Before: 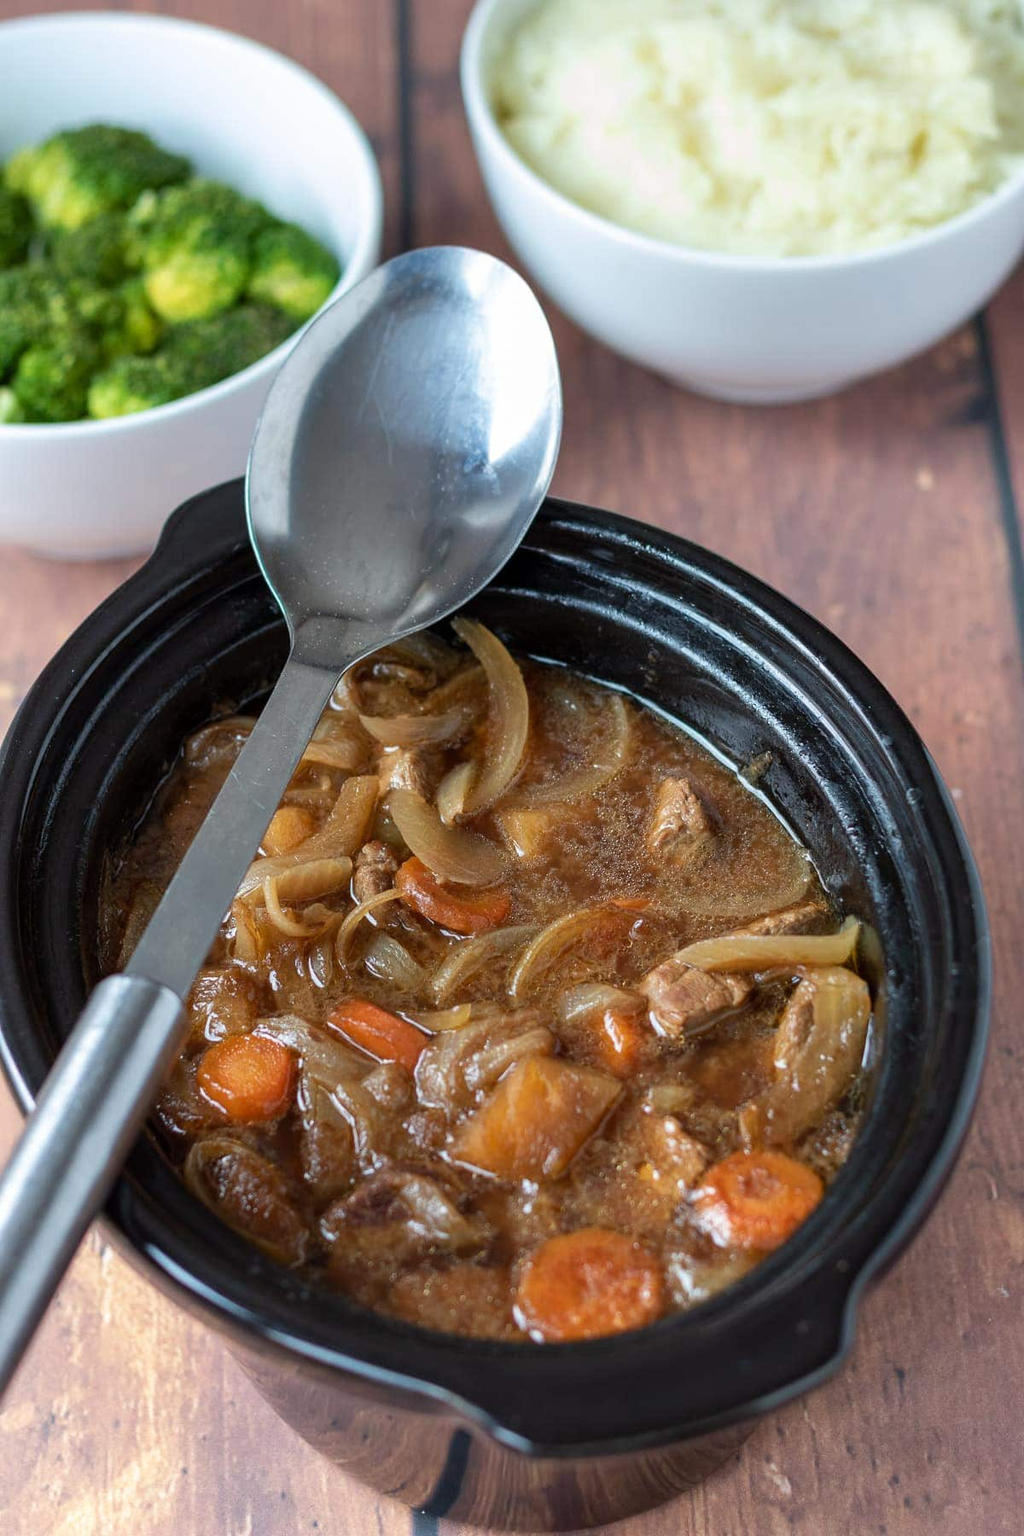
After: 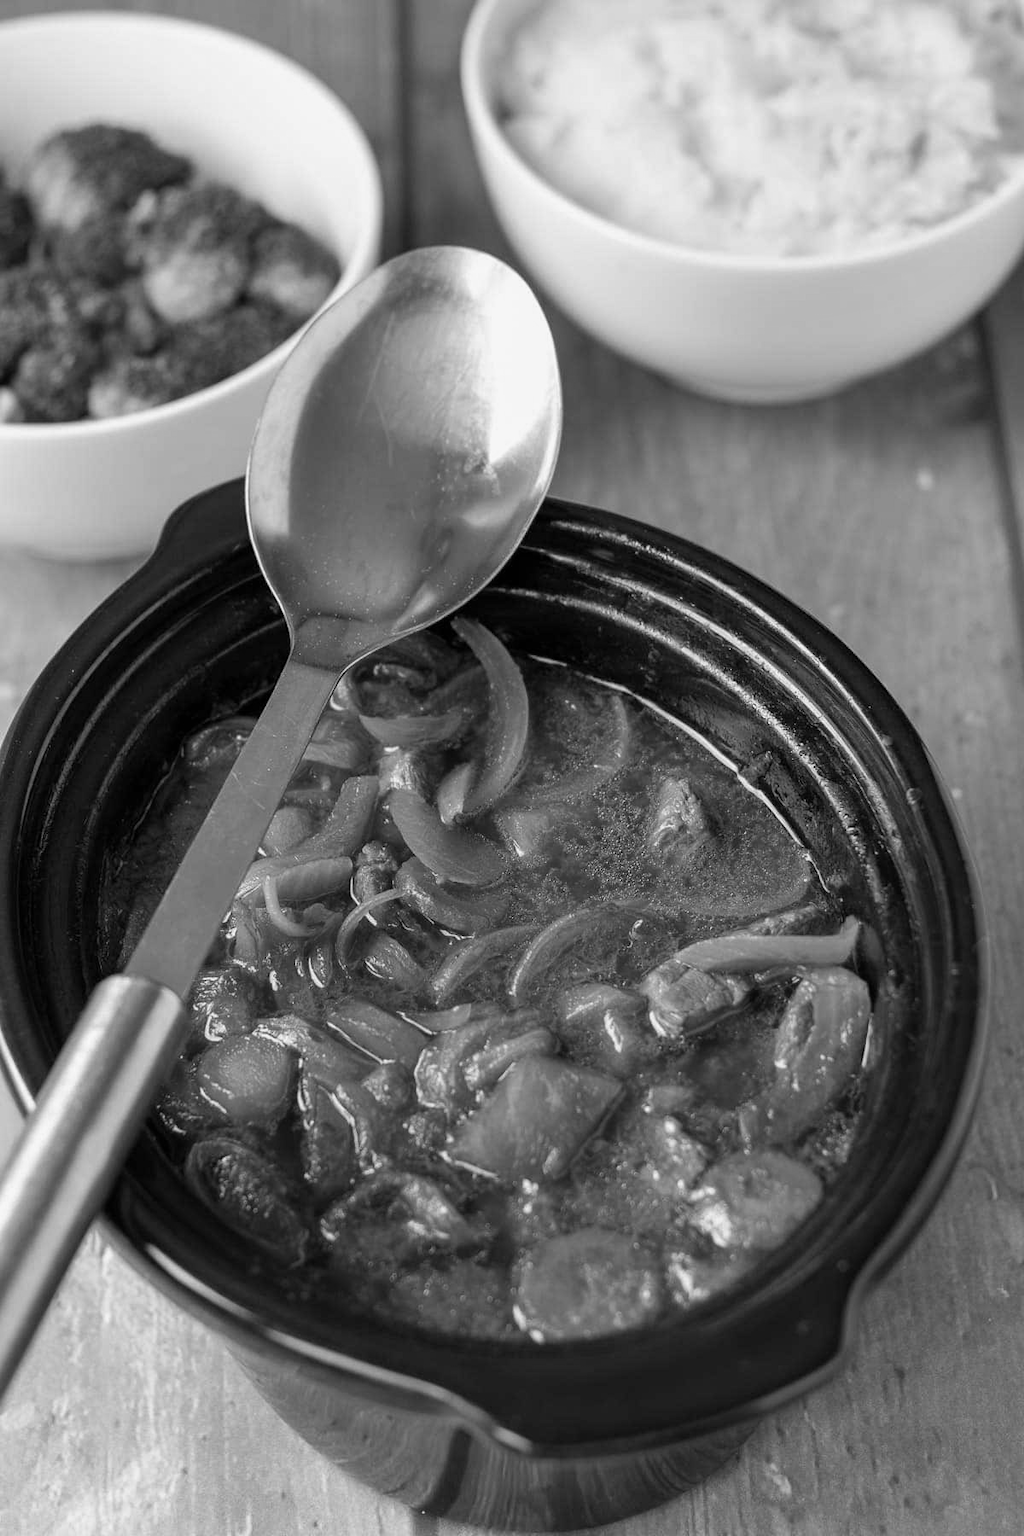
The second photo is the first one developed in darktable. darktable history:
tone equalizer: on, module defaults
color calibration: output gray [0.22, 0.42, 0.37, 0], gray › normalize channels true, illuminant same as pipeline (D50), adaptation XYZ, x 0.346, y 0.359, gamut compression 0
